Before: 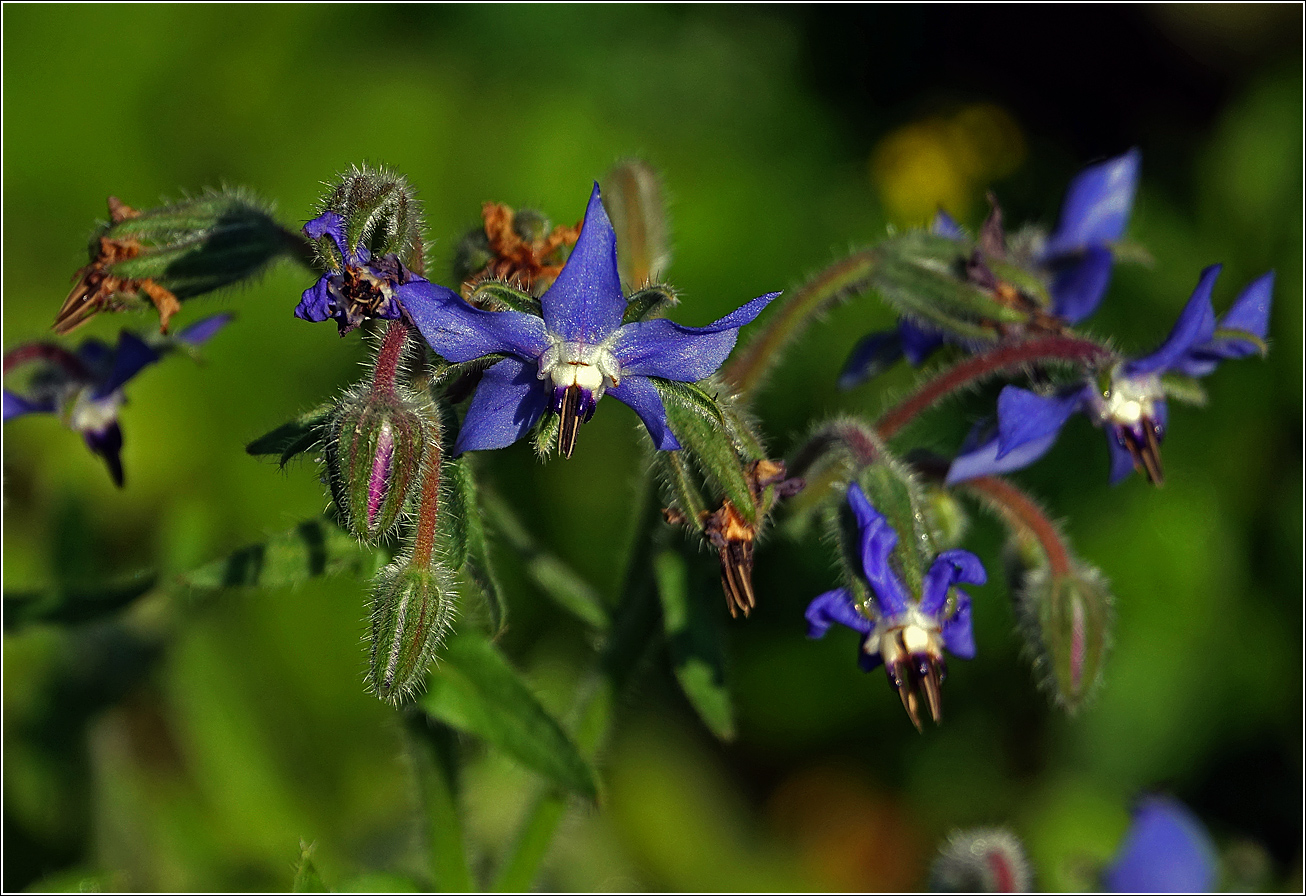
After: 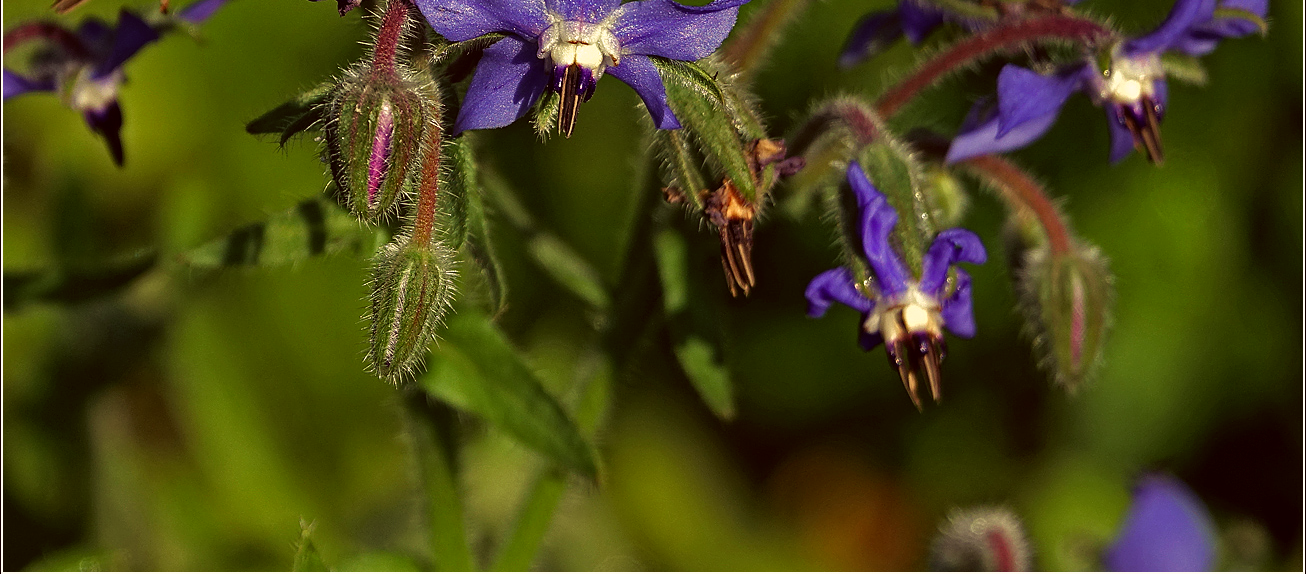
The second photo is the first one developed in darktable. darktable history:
velvia: on, module defaults
crop and rotate: top 35.908%
color correction: highlights a* 6.64, highlights b* 7.45, shadows a* 6.53, shadows b* 7.05, saturation 0.904
